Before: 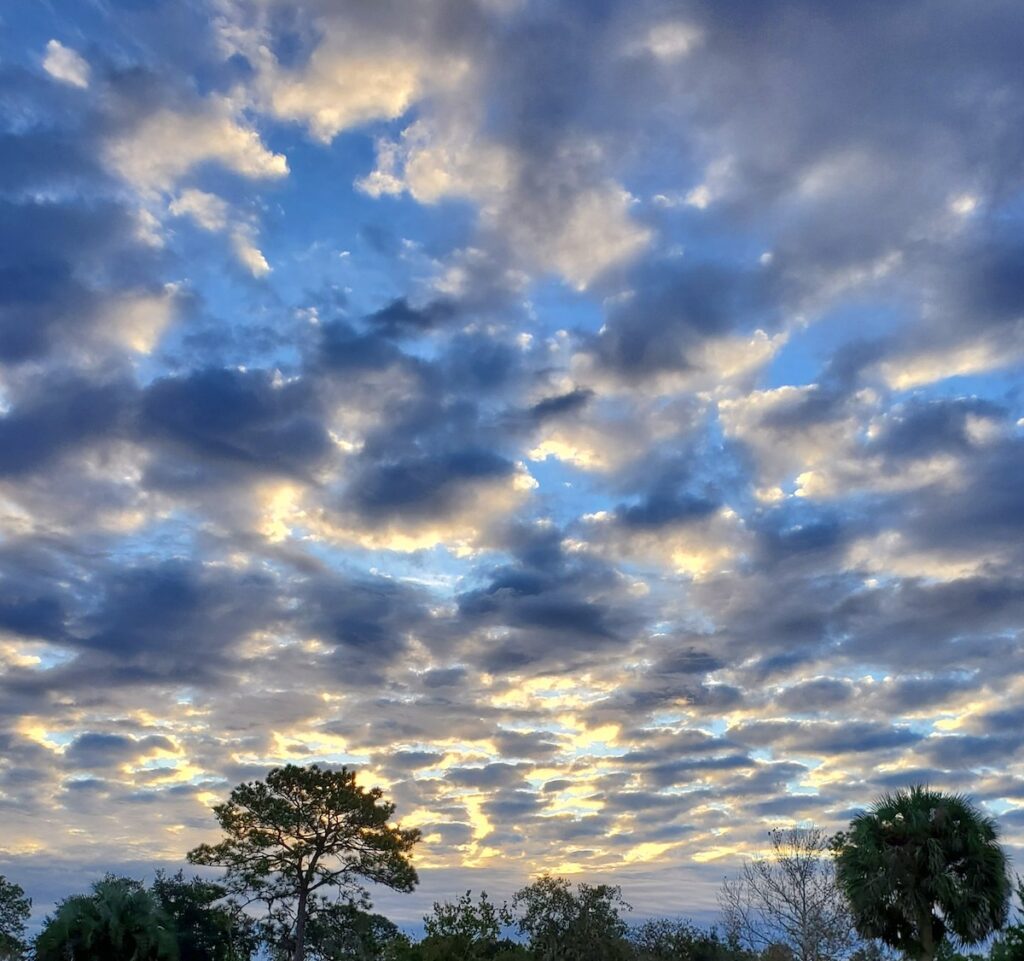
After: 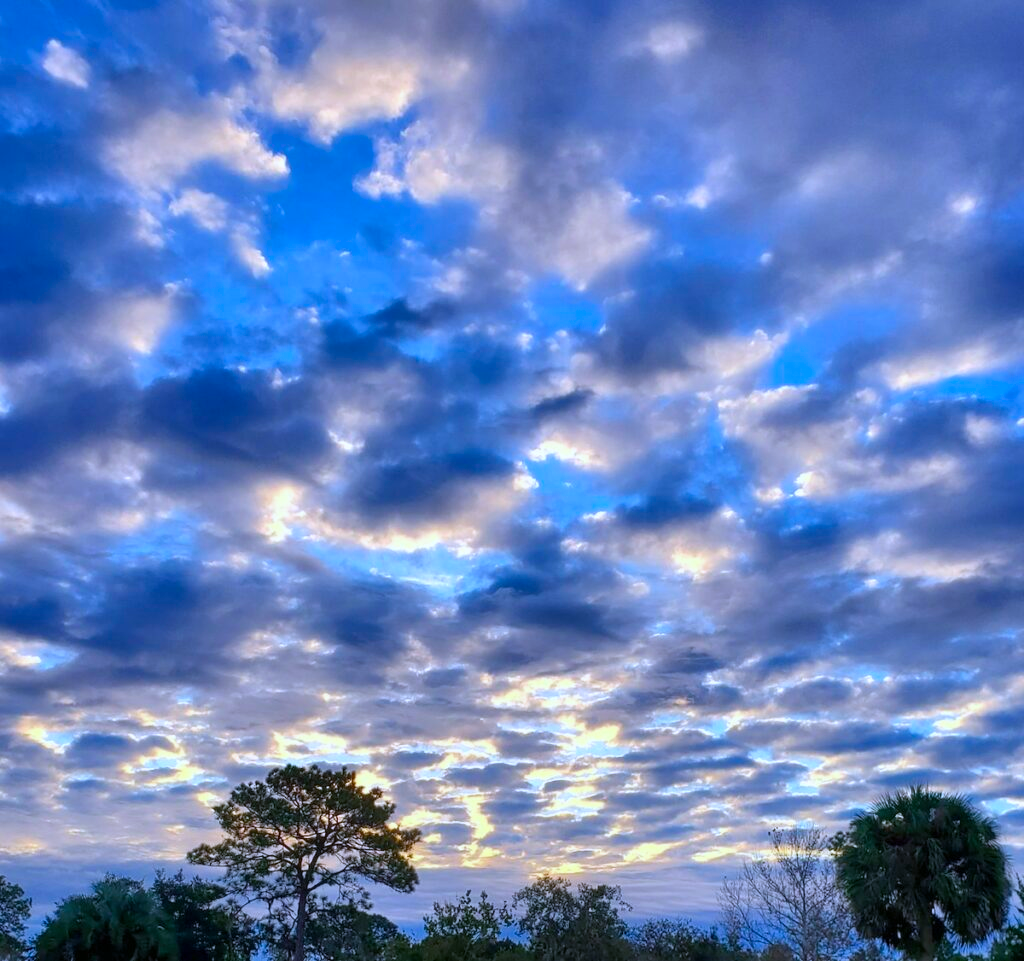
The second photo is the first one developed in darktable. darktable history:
color calibration: illuminant as shot in camera, x 0.377, y 0.392, temperature 4169.3 K, saturation algorithm version 1 (2020)
color balance rgb: perceptual saturation grading › global saturation 20%, global vibrance 20%
